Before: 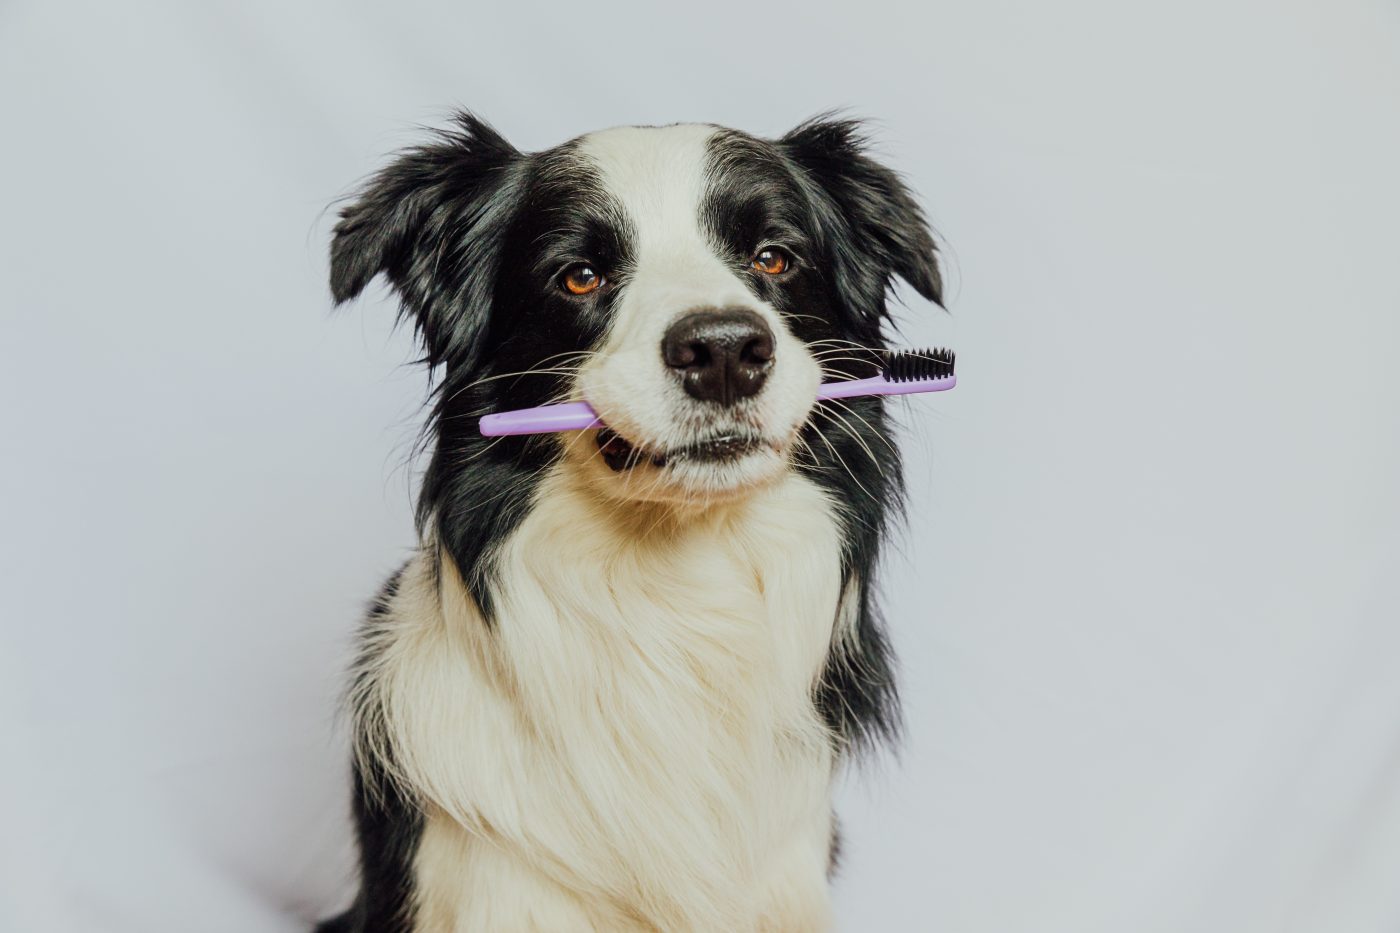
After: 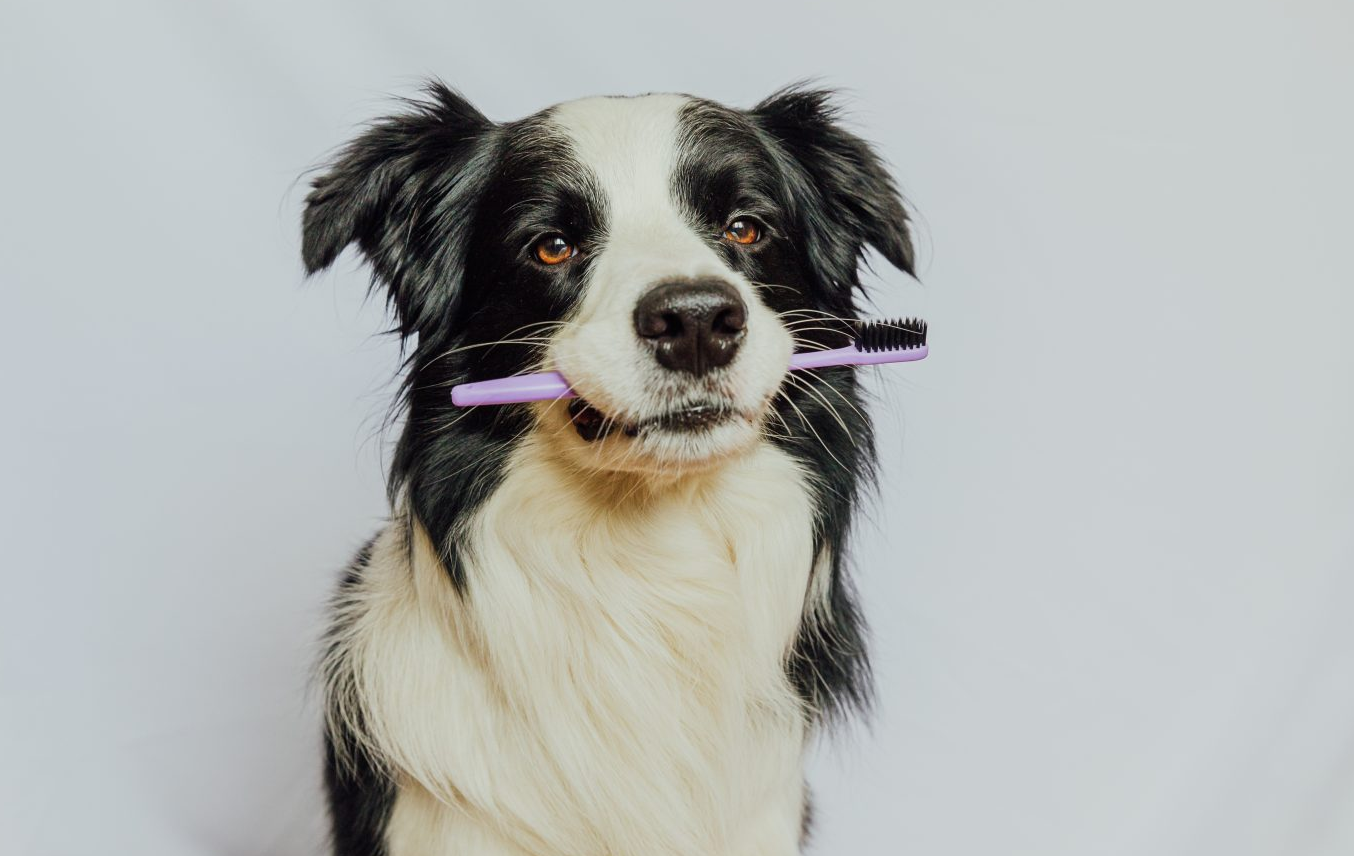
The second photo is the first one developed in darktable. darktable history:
crop: left 2.013%, top 3.274%, right 1.218%, bottom 4.902%
